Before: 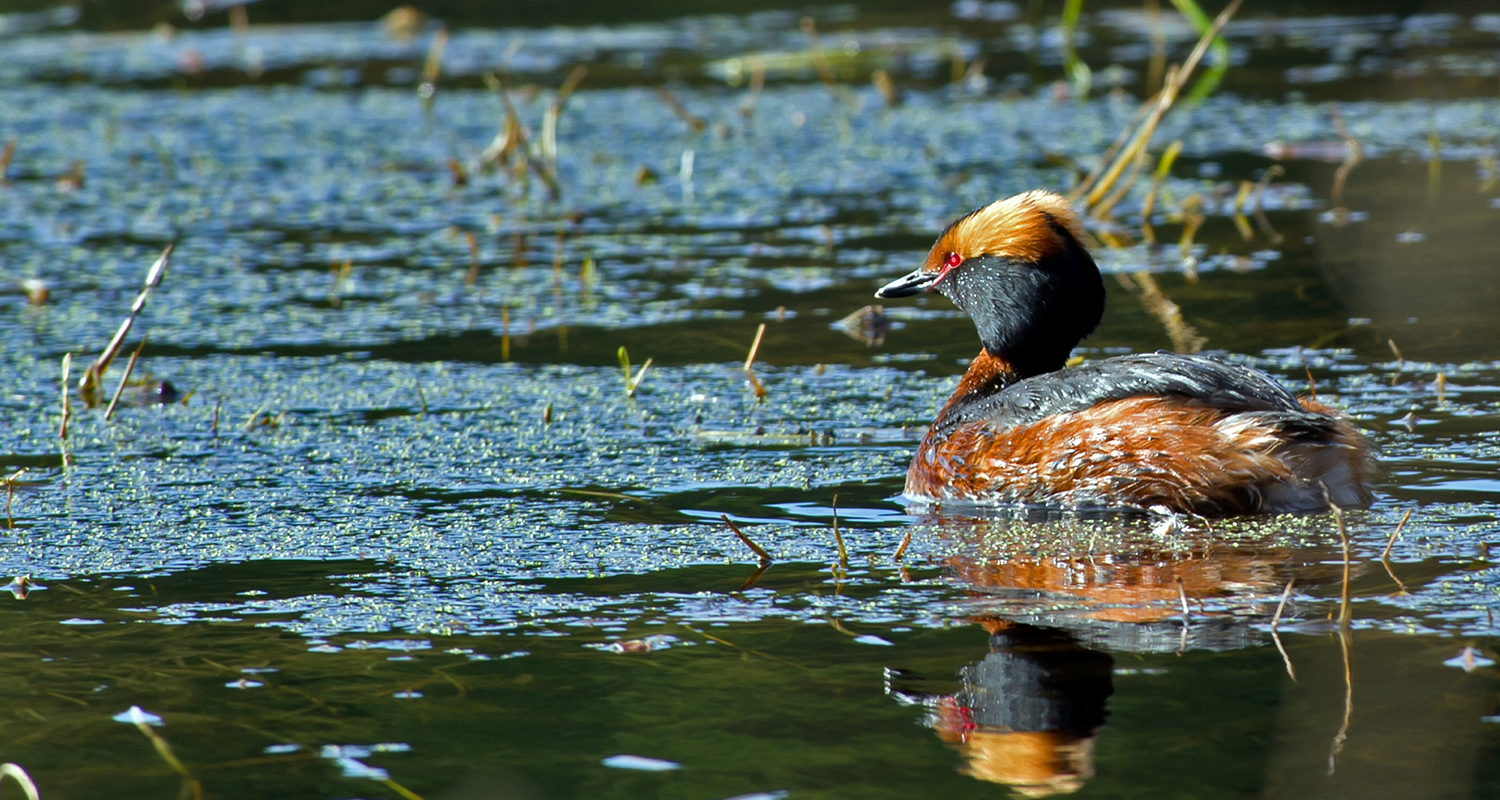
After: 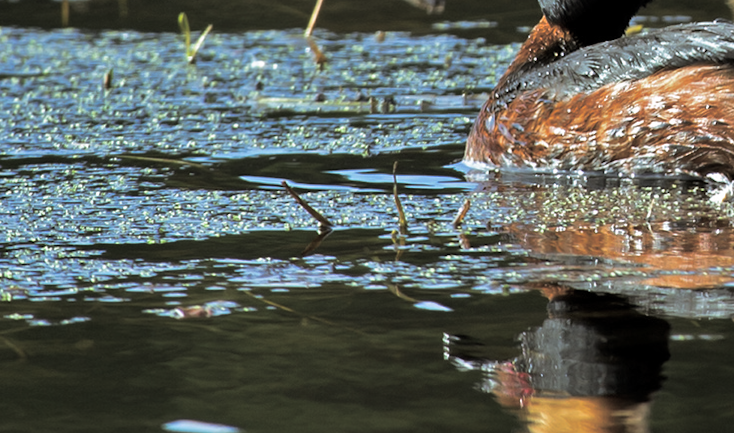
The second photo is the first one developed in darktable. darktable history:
crop: left 29.672%, top 41.786%, right 20.851%, bottom 3.487%
split-toning: shadows › hue 46.8°, shadows › saturation 0.17, highlights › hue 316.8°, highlights › saturation 0.27, balance -51.82
rotate and perspective: rotation 0.174°, lens shift (vertical) 0.013, lens shift (horizontal) 0.019, shear 0.001, automatic cropping original format, crop left 0.007, crop right 0.991, crop top 0.016, crop bottom 0.997
